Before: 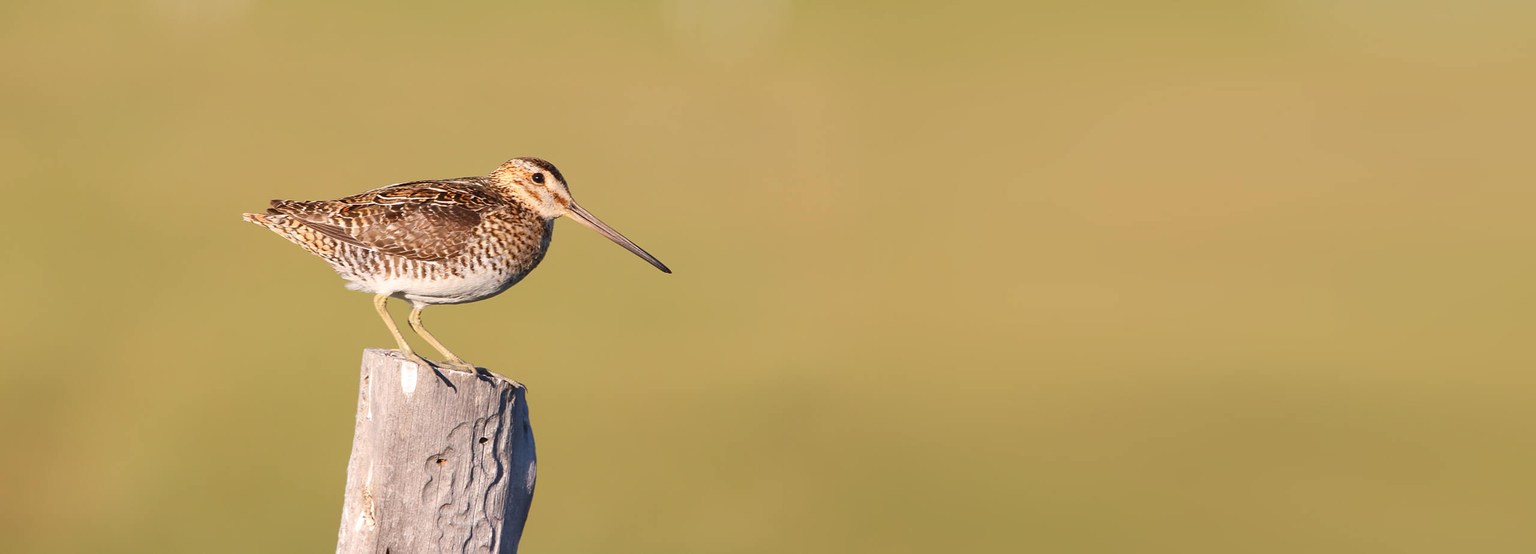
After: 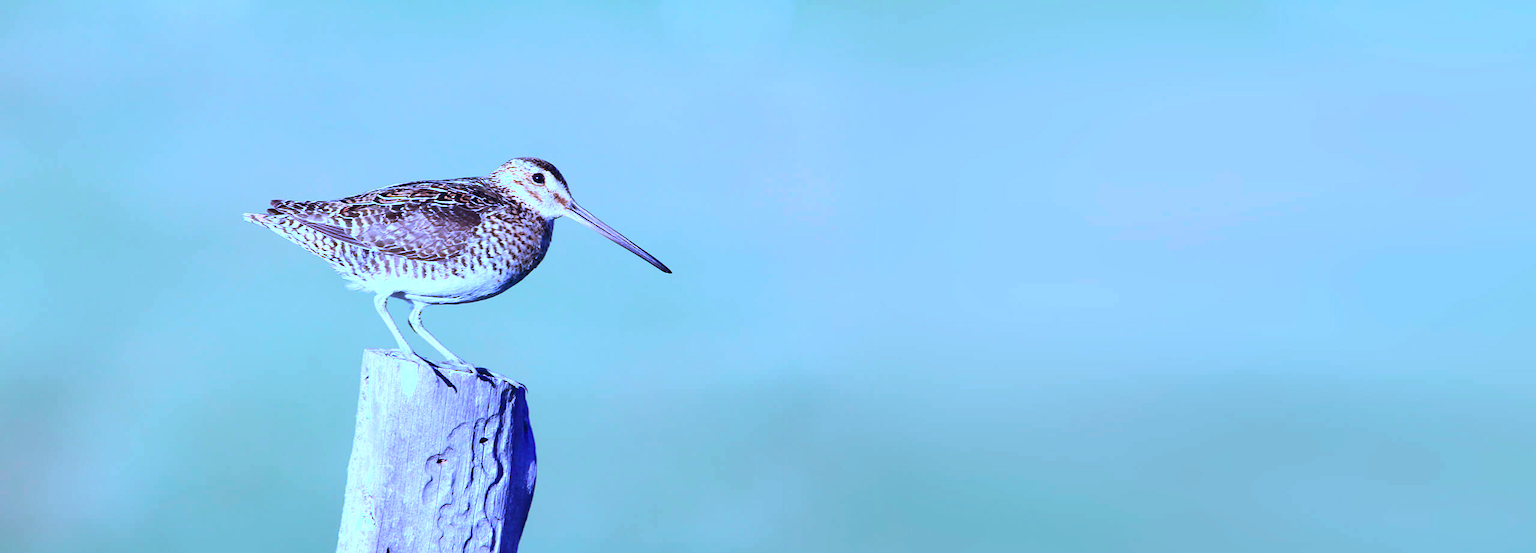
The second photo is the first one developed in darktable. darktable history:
color calibration: output R [0.948, 0.091, -0.04, 0], output G [-0.3, 1.384, -0.085, 0], output B [-0.108, 0.061, 1.08, 0], illuminant as shot in camera, x 0.484, y 0.43, temperature 2405.29 K
tone equalizer: -8 EV -0.75 EV, -7 EV -0.7 EV, -6 EV -0.6 EV, -5 EV -0.4 EV, -3 EV 0.4 EV, -2 EV 0.6 EV, -1 EV 0.7 EV, +0 EV 0.75 EV, edges refinement/feathering 500, mask exposure compensation -1.57 EV, preserve details no
